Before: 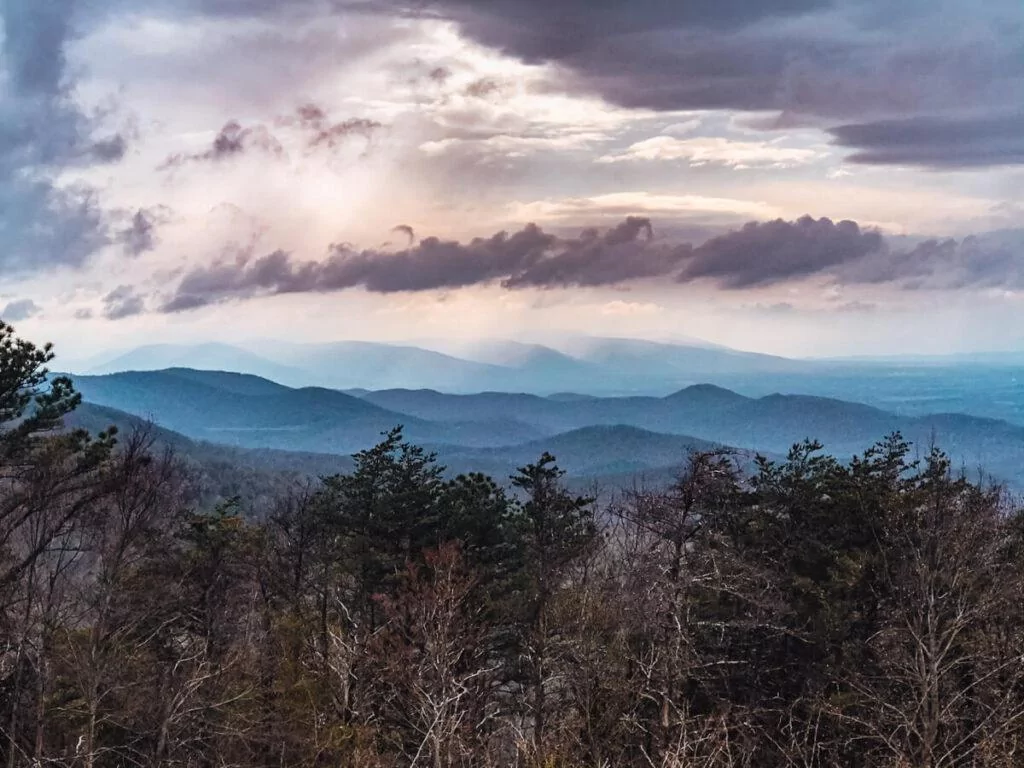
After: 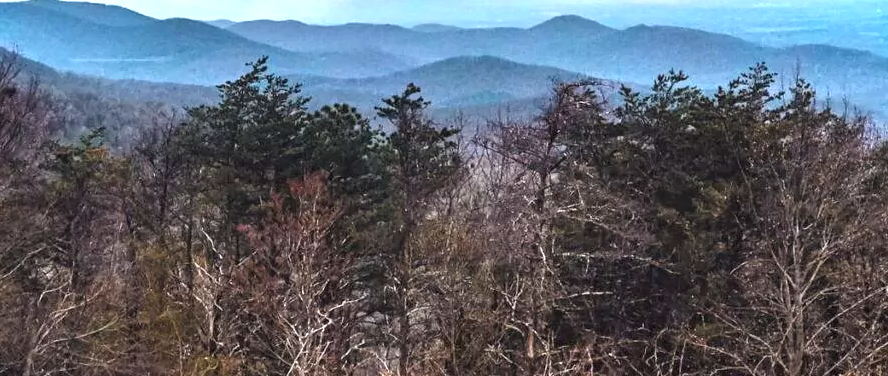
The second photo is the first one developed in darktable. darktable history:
crop and rotate: left 13.242%, top 48.098%, bottom 2.897%
exposure: black level correction 0, exposure 1.2 EV, compensate highlight preservation false
